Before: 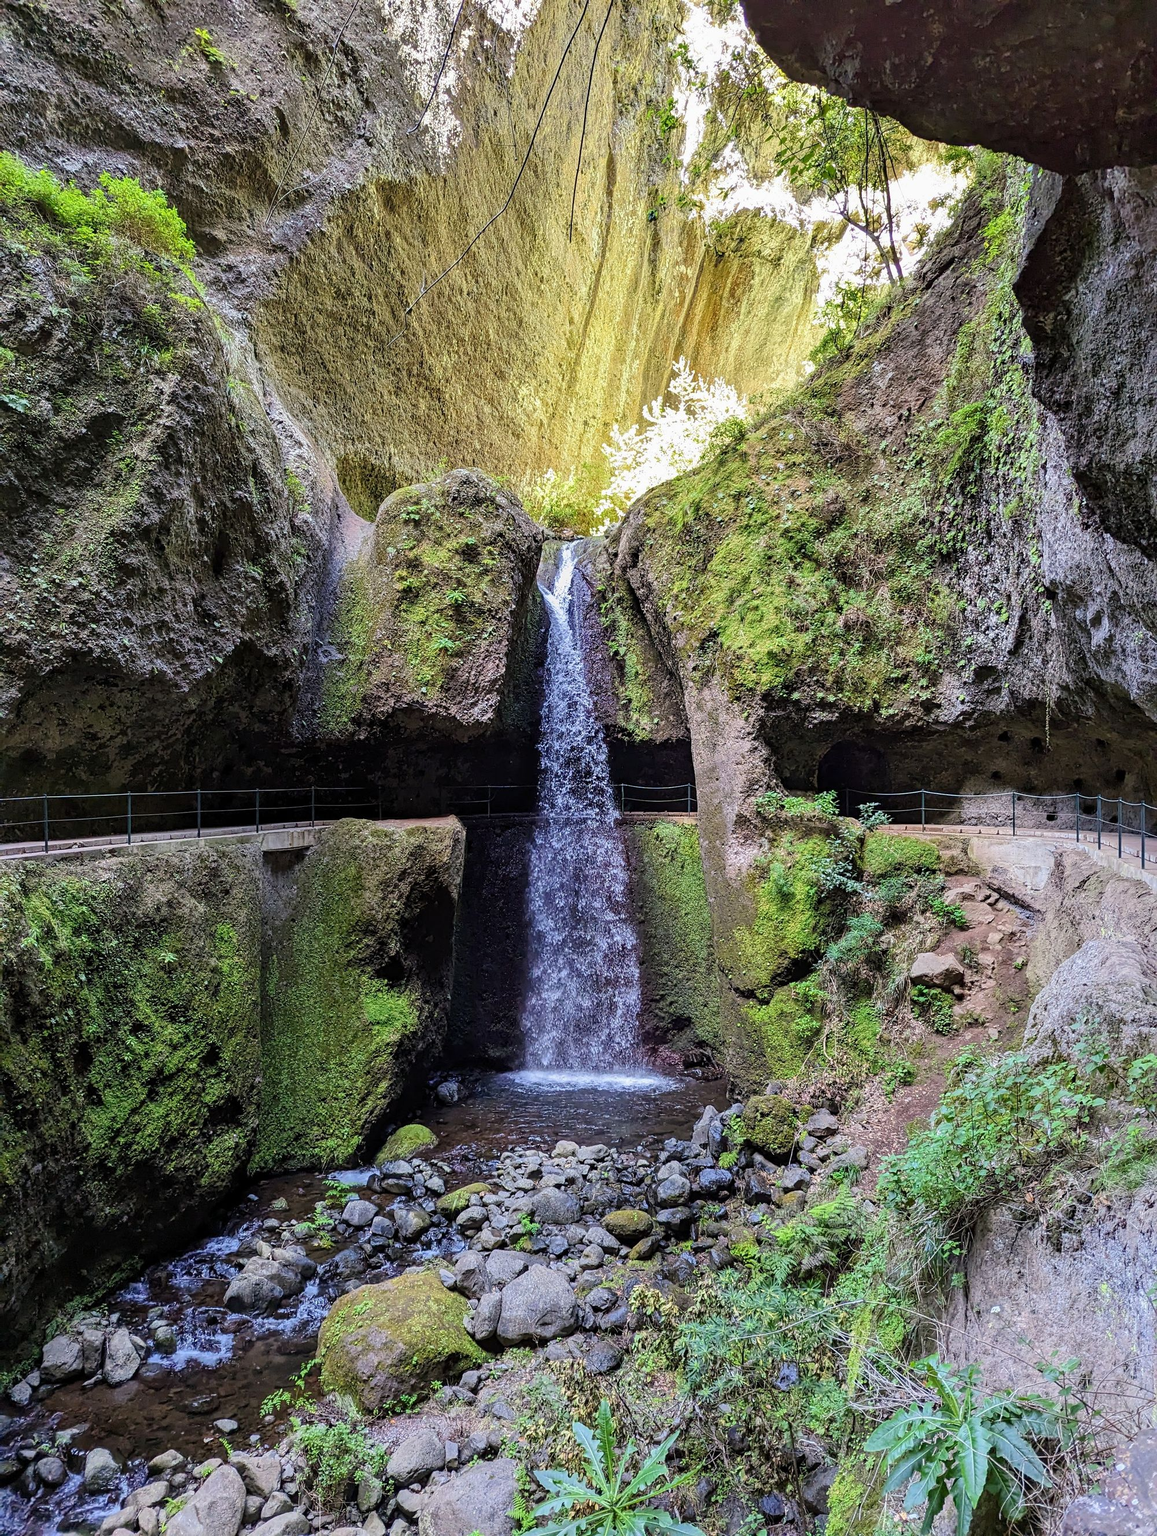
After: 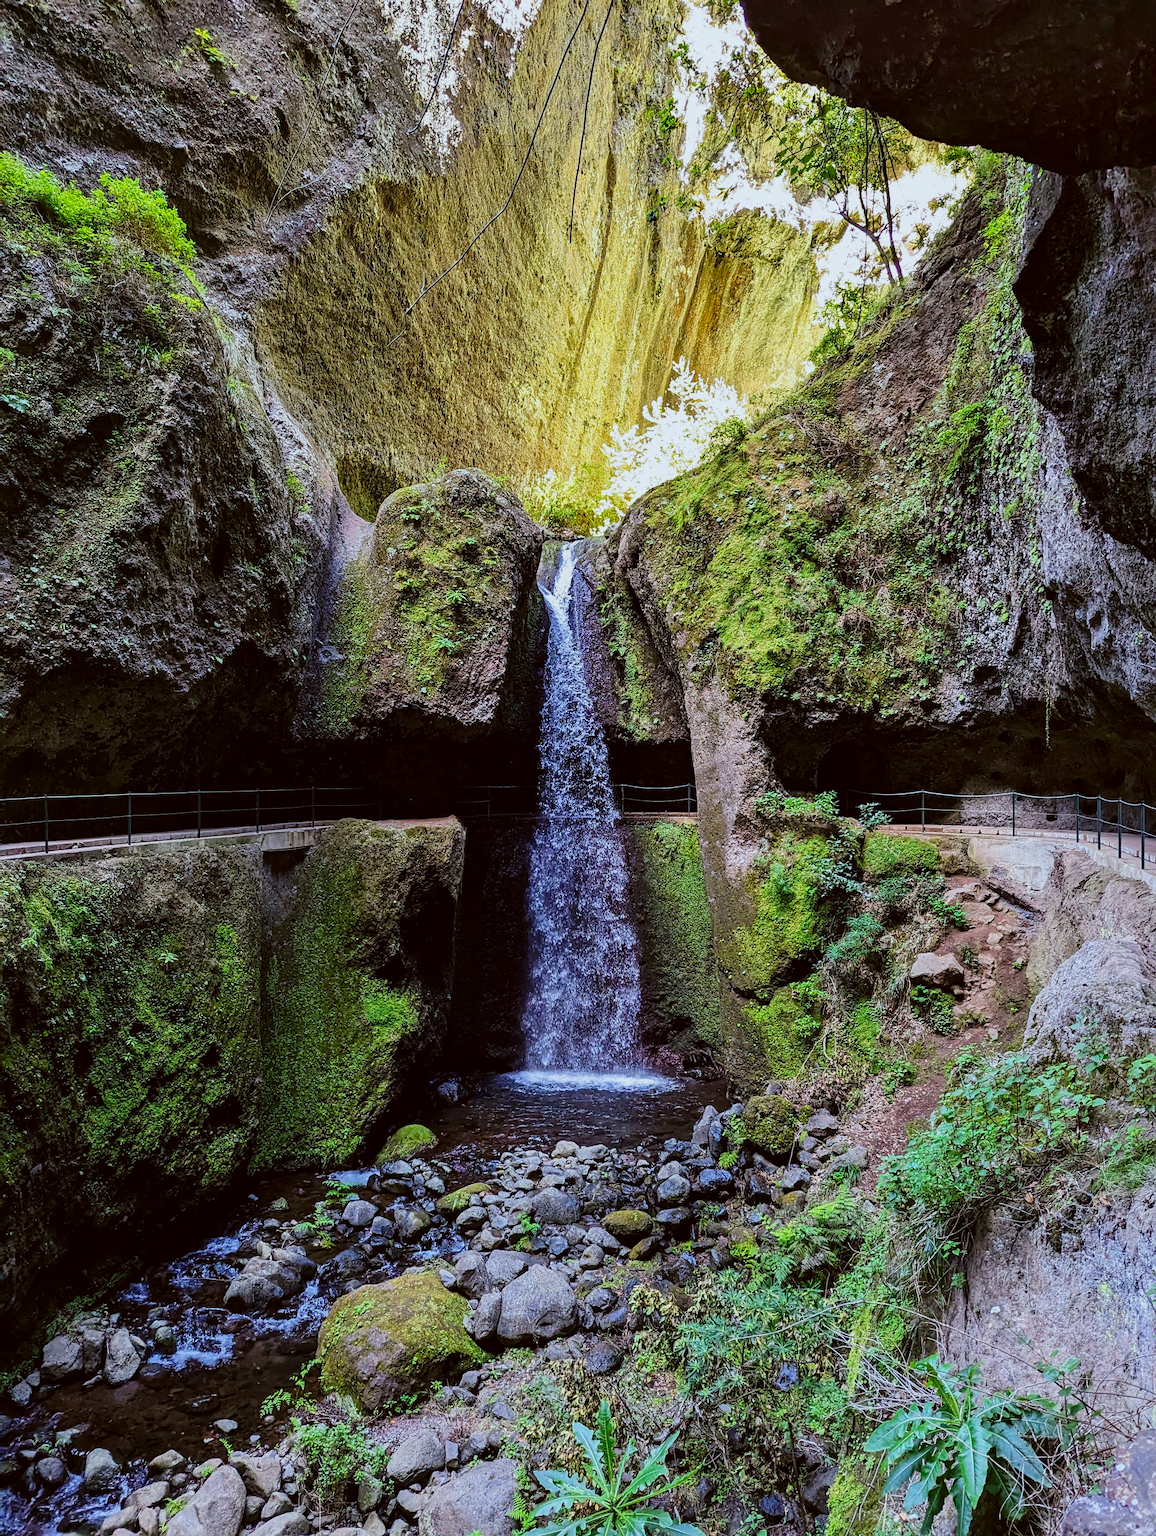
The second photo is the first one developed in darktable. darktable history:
color correction: highlights a* -3.51, highlights b* -6.74, shadows a* 3.19, shadows b* 5.1
tone curve: curves: ch0 [(0, 0) (0.003, 0.008) (0.011, 0.008) (0.025, 0.011) (0.044, 0.017) (0.069, 0.029) (0.1, 0.045) (0.136, 0.067) (0.177, 0.103) (0.224, 0.151) (0.277, 0.21) (0.335, 0.285) (0.399, 0.37) (0.468, 0.462) (0.543, 0.568) (0.623, 0.679) (0.709, 0.79) (0.801, 0.876) (0.898, 0.936) (1, 1)], preserve colors none
exposure: exposure -0.489 EV, compensate exposure bias true, compensate highlight preservation false
